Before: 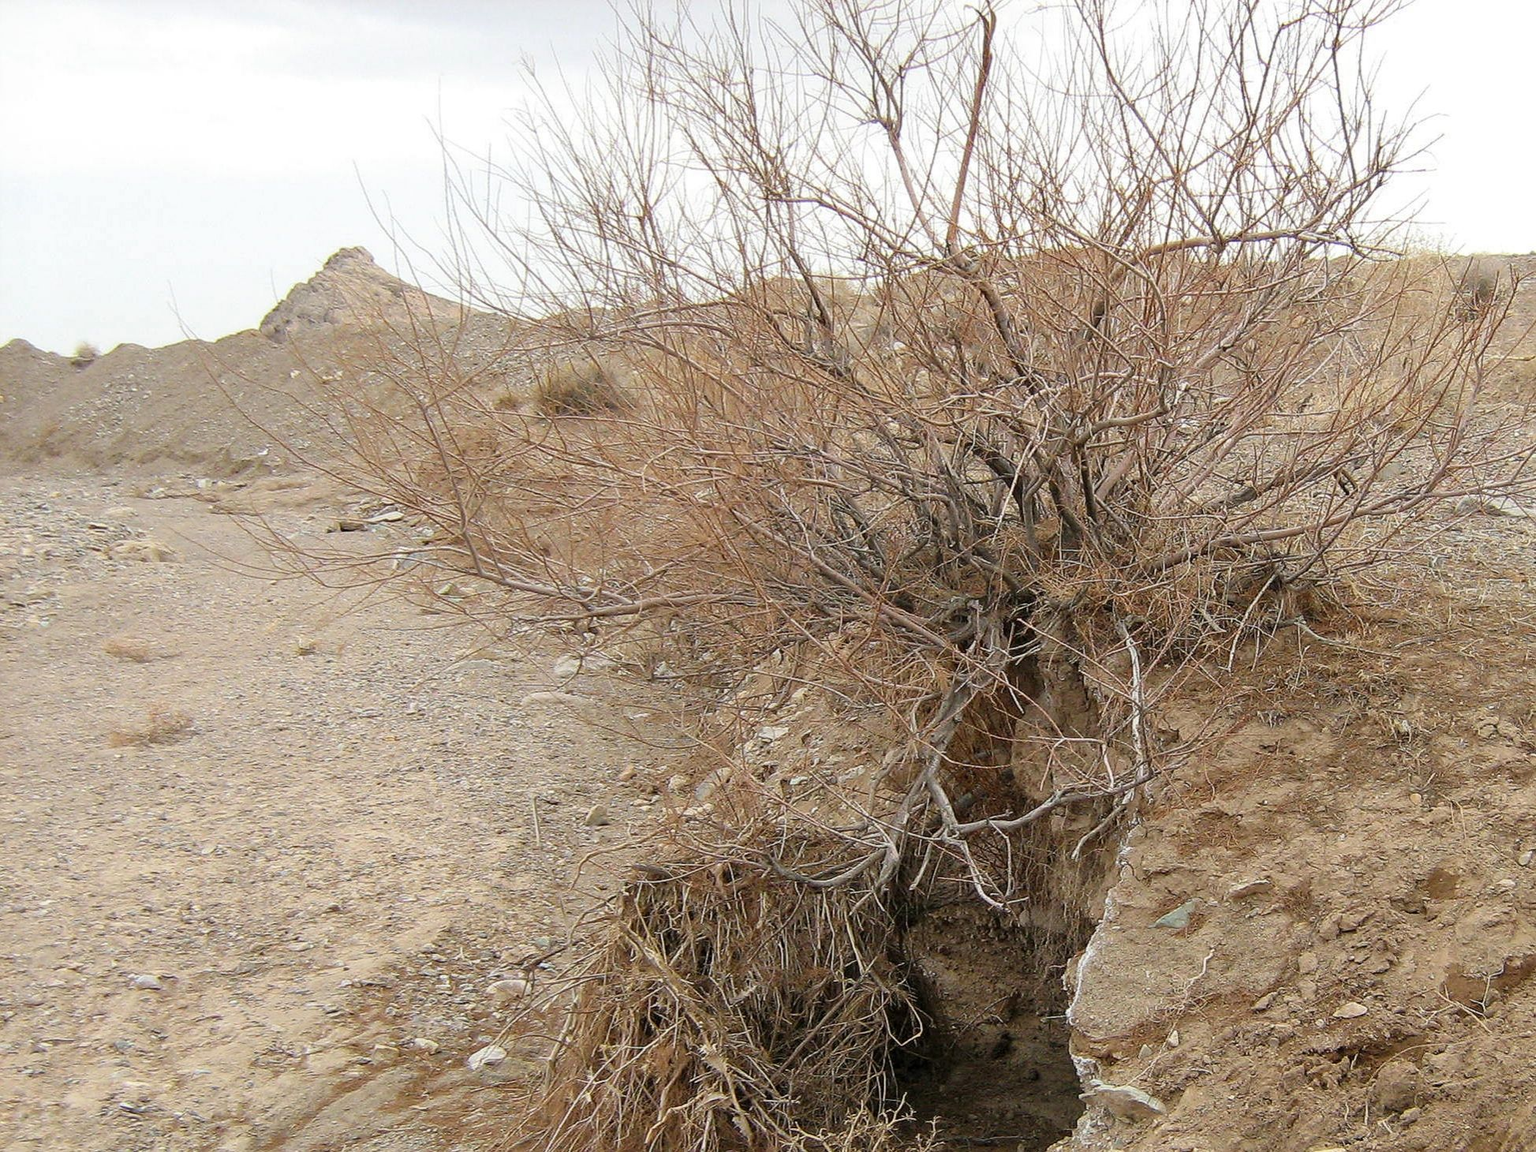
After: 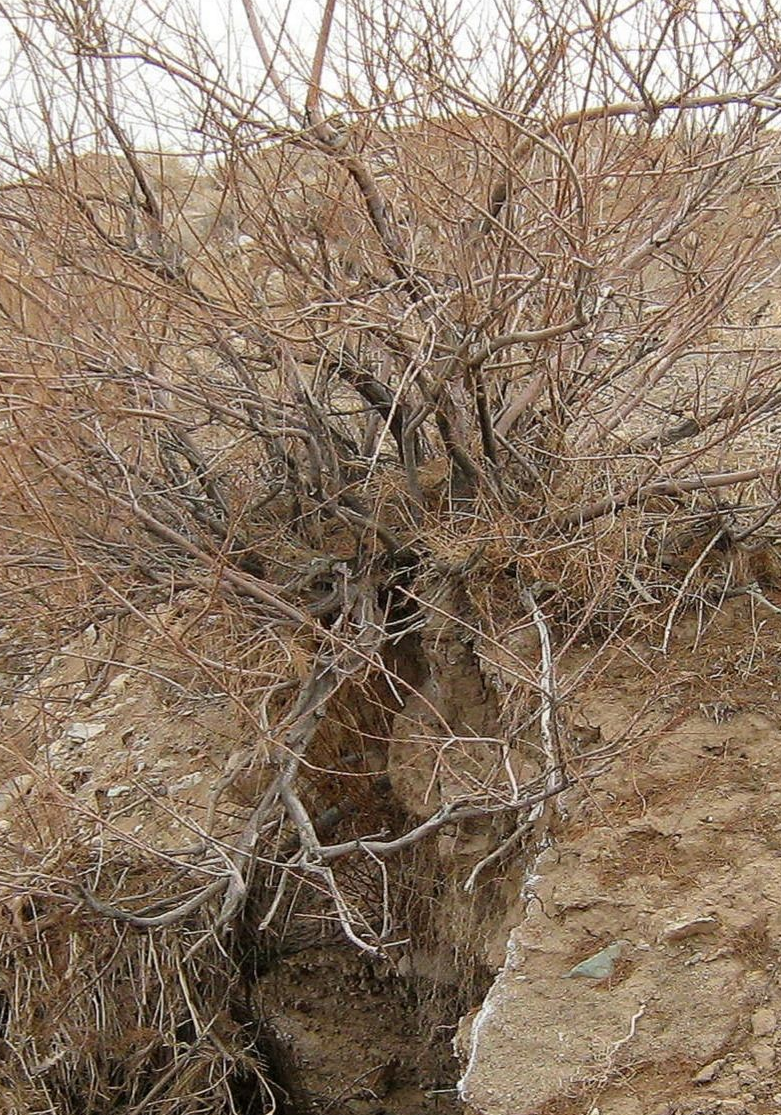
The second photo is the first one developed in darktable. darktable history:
crop: left 45.926%, top 13.588%, right 13.93%, bottom 9.981%
